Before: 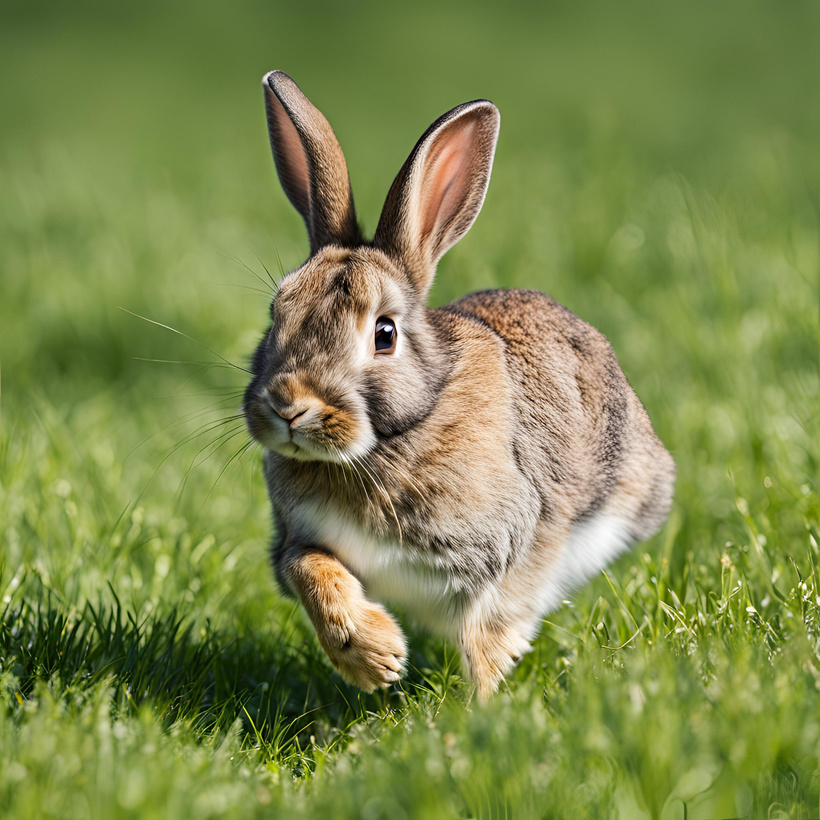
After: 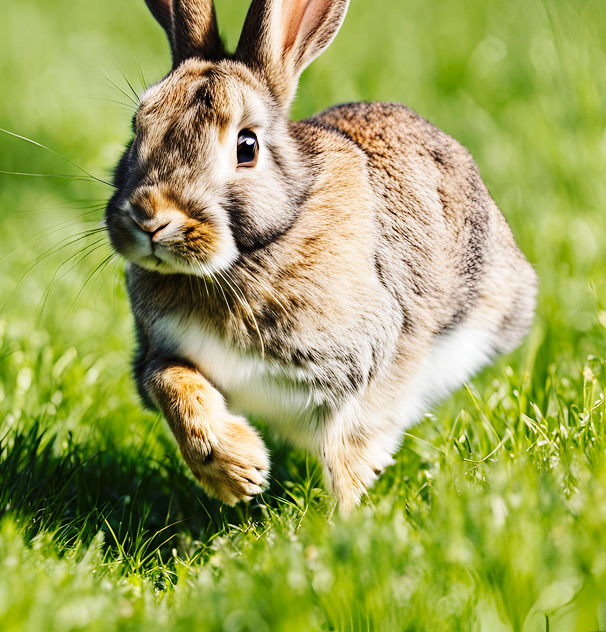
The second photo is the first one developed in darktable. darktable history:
crop: left 16.871%, top 22.857%, right 9.116%
base curve: curves: ch0 [(0, 0) (0.036, 0.025) (0.121, 0.166) (0.206, 0.329) (0.605, 0.79) (1, 1)], preserve colors none
